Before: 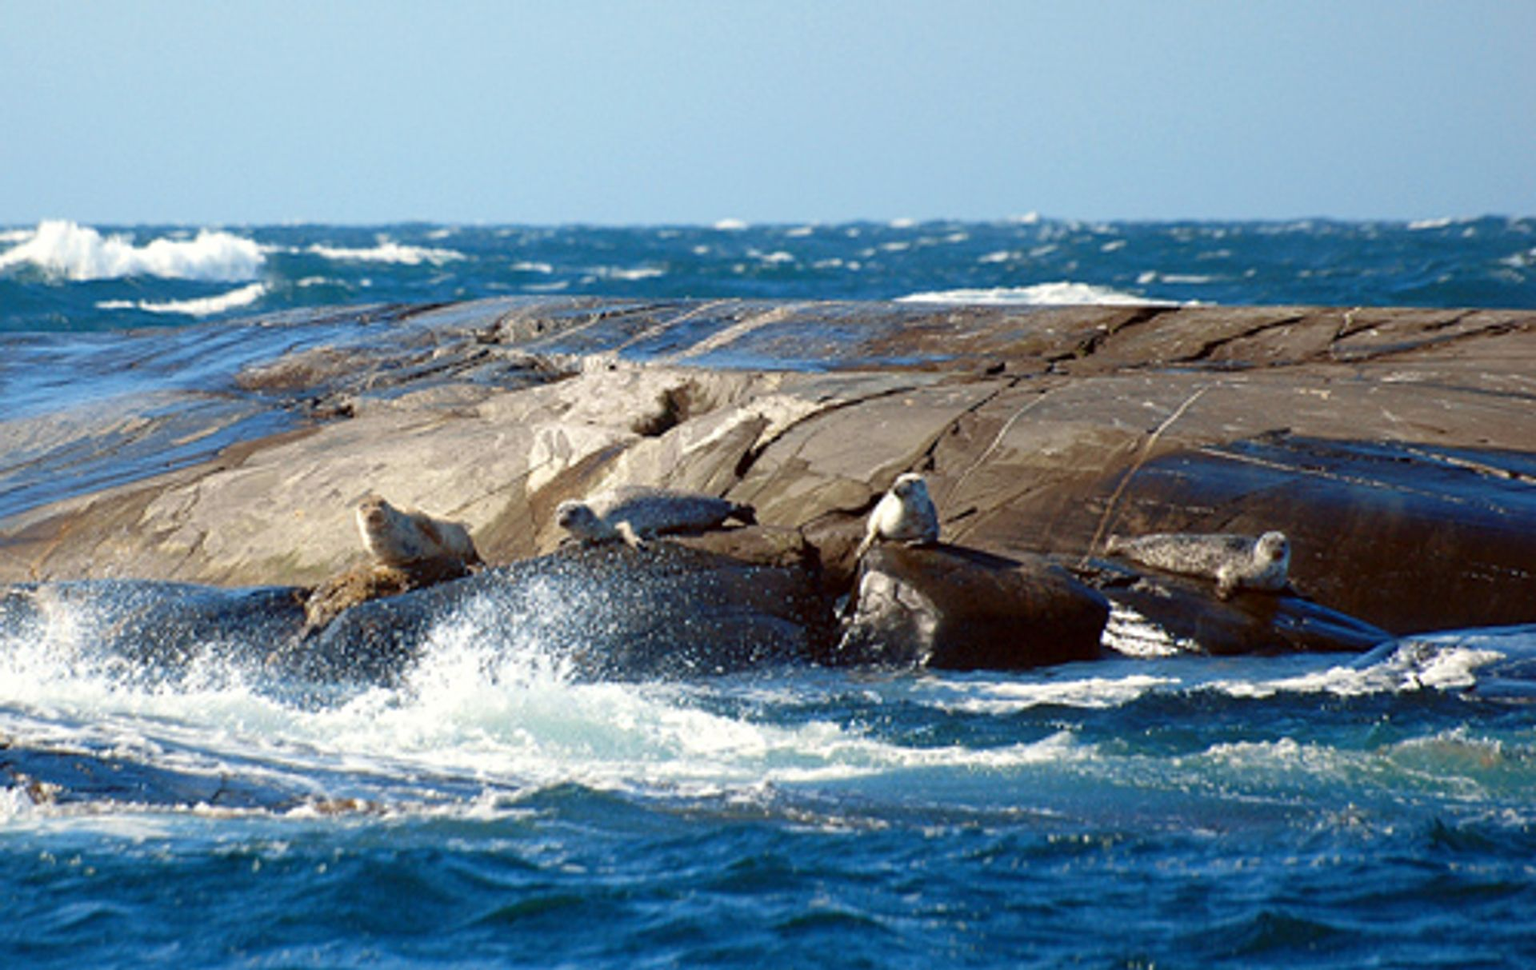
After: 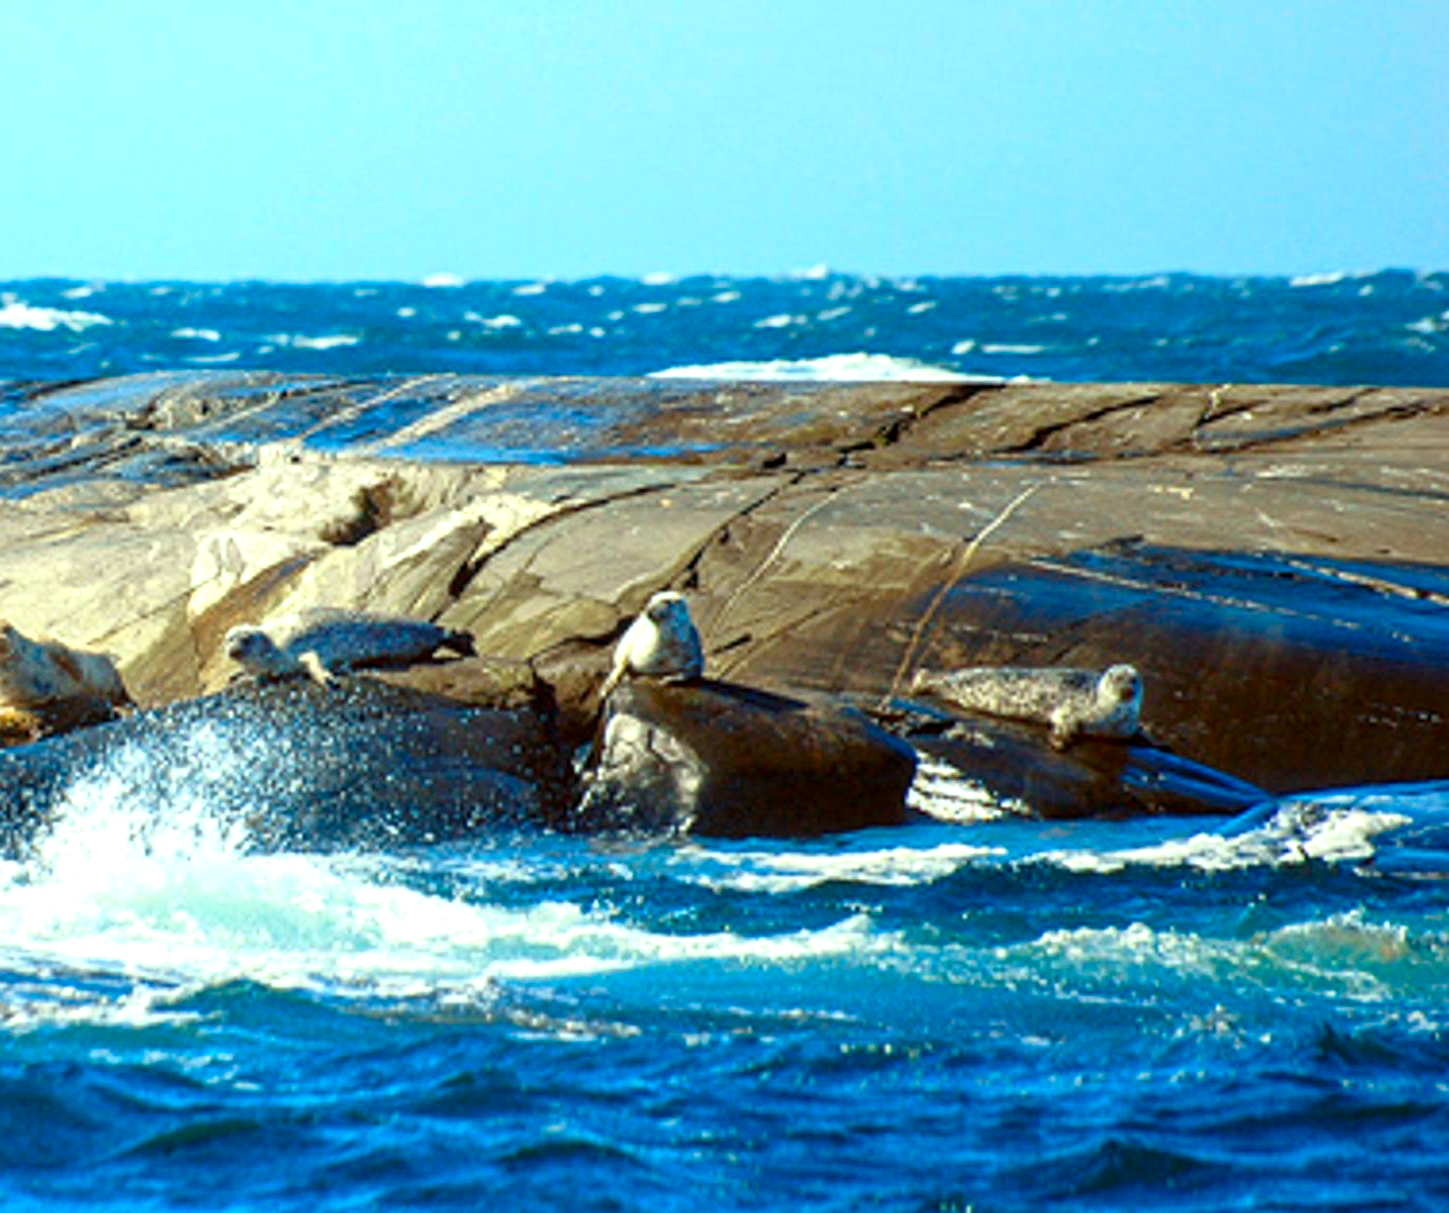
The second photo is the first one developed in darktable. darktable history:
exposure: exposure 0.422 EV, compensate highlight preservation false
local contrast: on, module defaults
crop and rotate: left 24.493%
color correction: highlights a* -7.6, highlights b* 1.55, shadows a* -3.46, saturation 1.43
tone curve: curves: ch0 [(0, 0) (0.003, 0.003) (0.011, 0.012) (0.025, 0.026) (0.044, 0.046) (0.069, 0.072) (0.1, 0.104) (0.136, 0.141) (0.177, 0.185) (0.224, 0.234) (0.277, 0.289) (0.335, 0.349) (0.399, 0.415) (0.468, 0.488) (0.543, 0.566) (0.623, 0.649) (0.709, 0.739) (0.801, 0.834) (0.898, 0.923) (1, 1)], color space Lab, independent channels, preserve colors none
